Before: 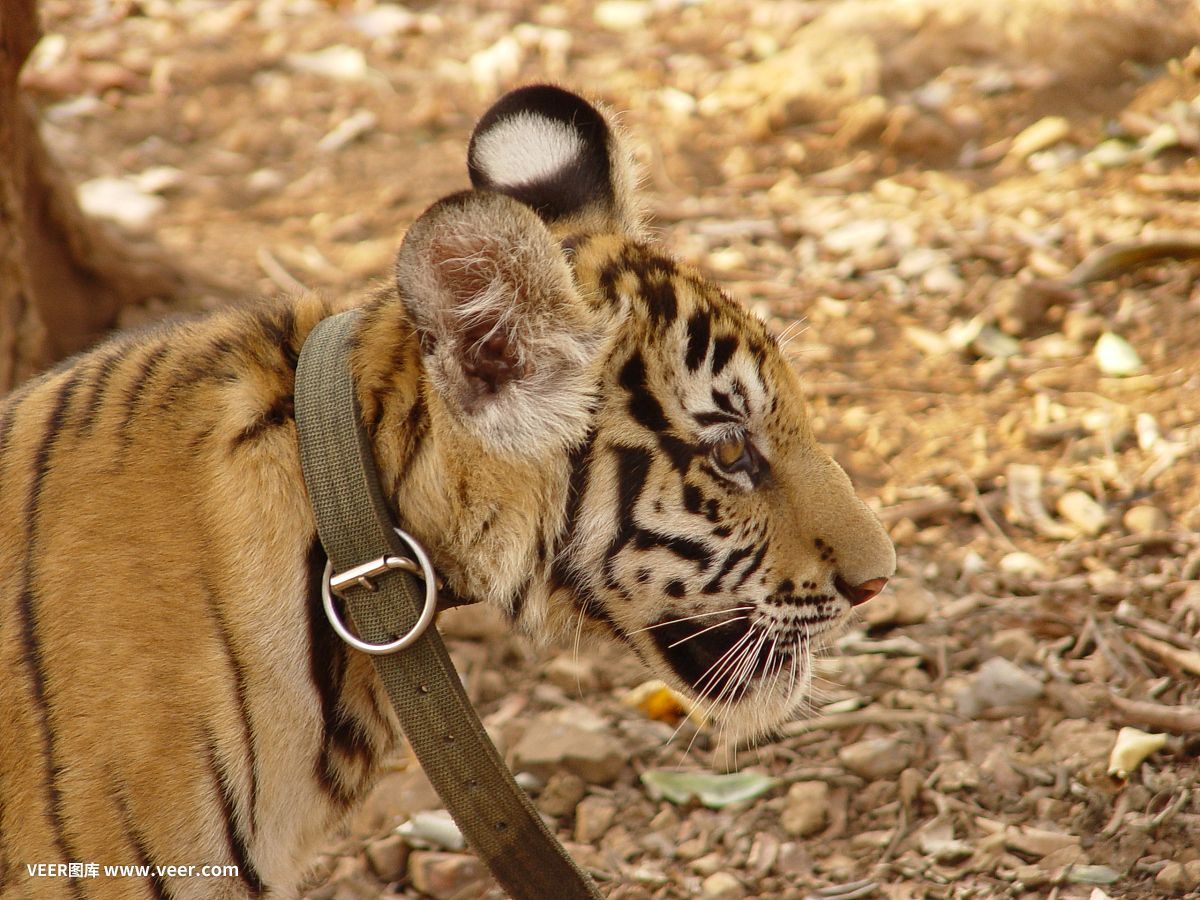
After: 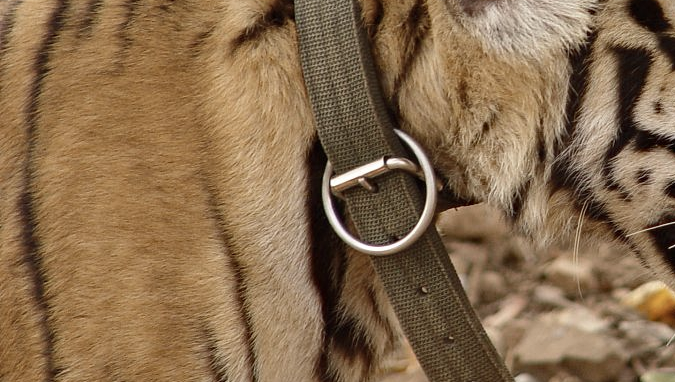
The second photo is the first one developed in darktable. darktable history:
contrast brightness saturation: contrast 0.099, saturation -0.291
tone equalizer: mask exposure compensation -0.503 EV
haze removal: compatibility mode true, adaptive false
crop: top 44.428%, right 43.737%, bottom 13.104%
